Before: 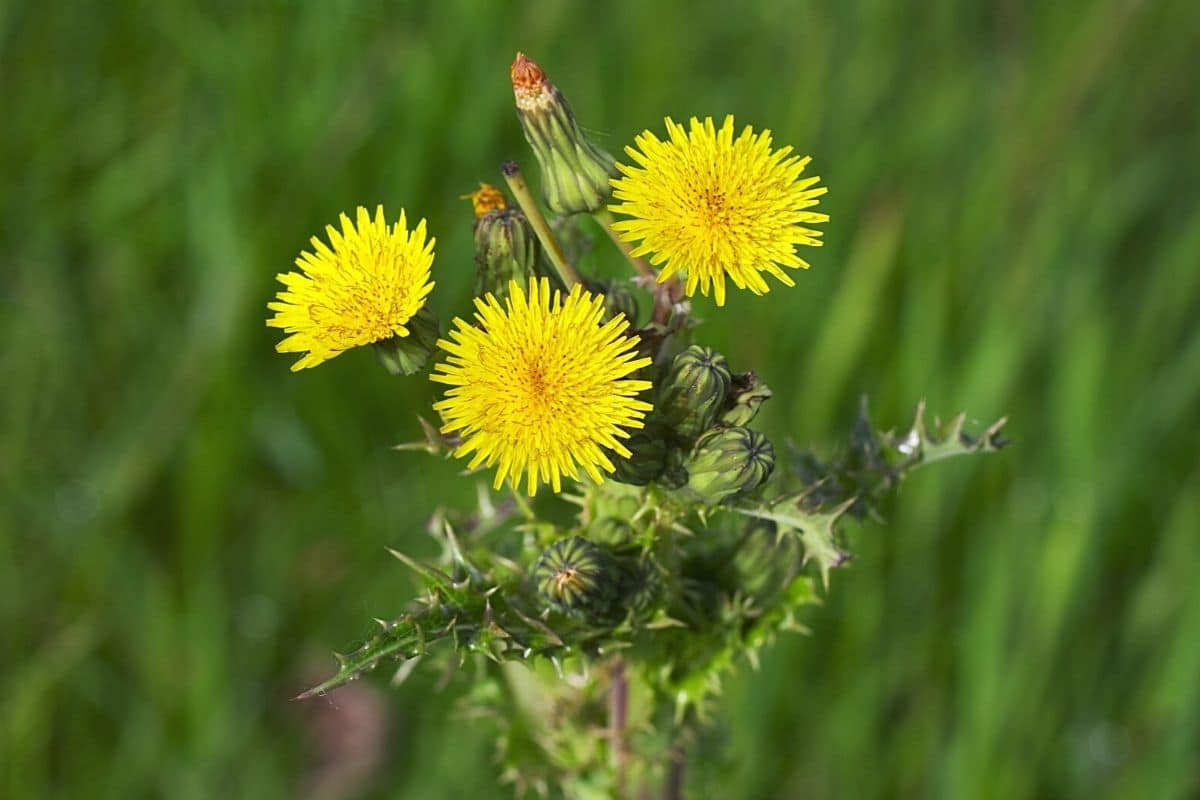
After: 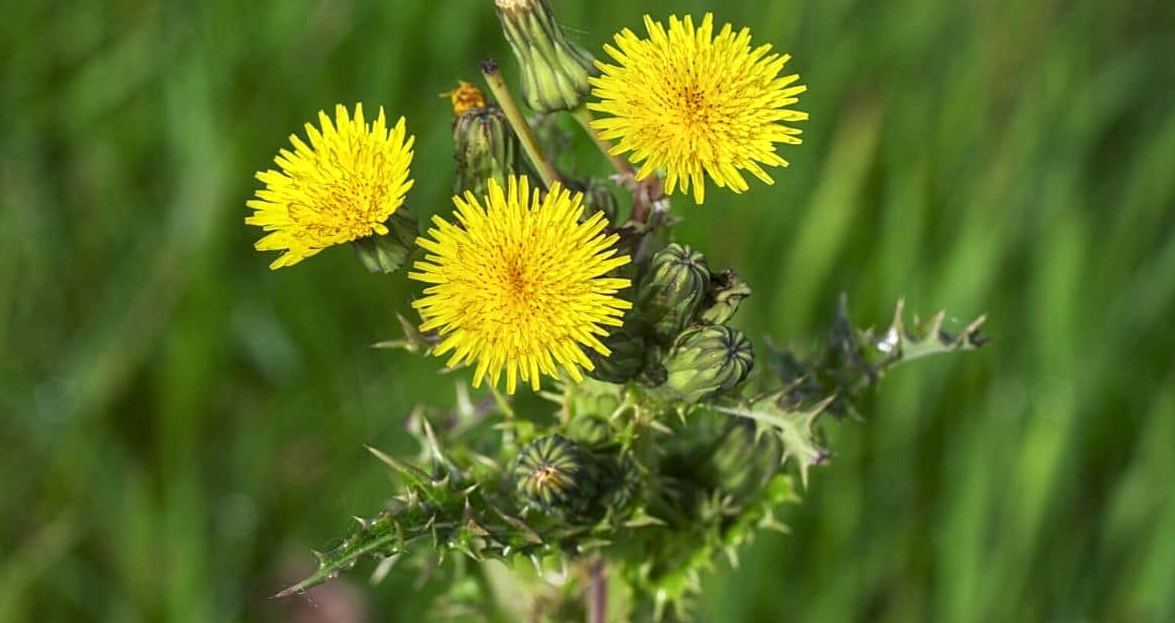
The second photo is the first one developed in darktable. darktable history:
crop and rotate: left 1.814%, top 12.818%, right 0.25%, bottom 9.225%
local contrast: on, module defaults
